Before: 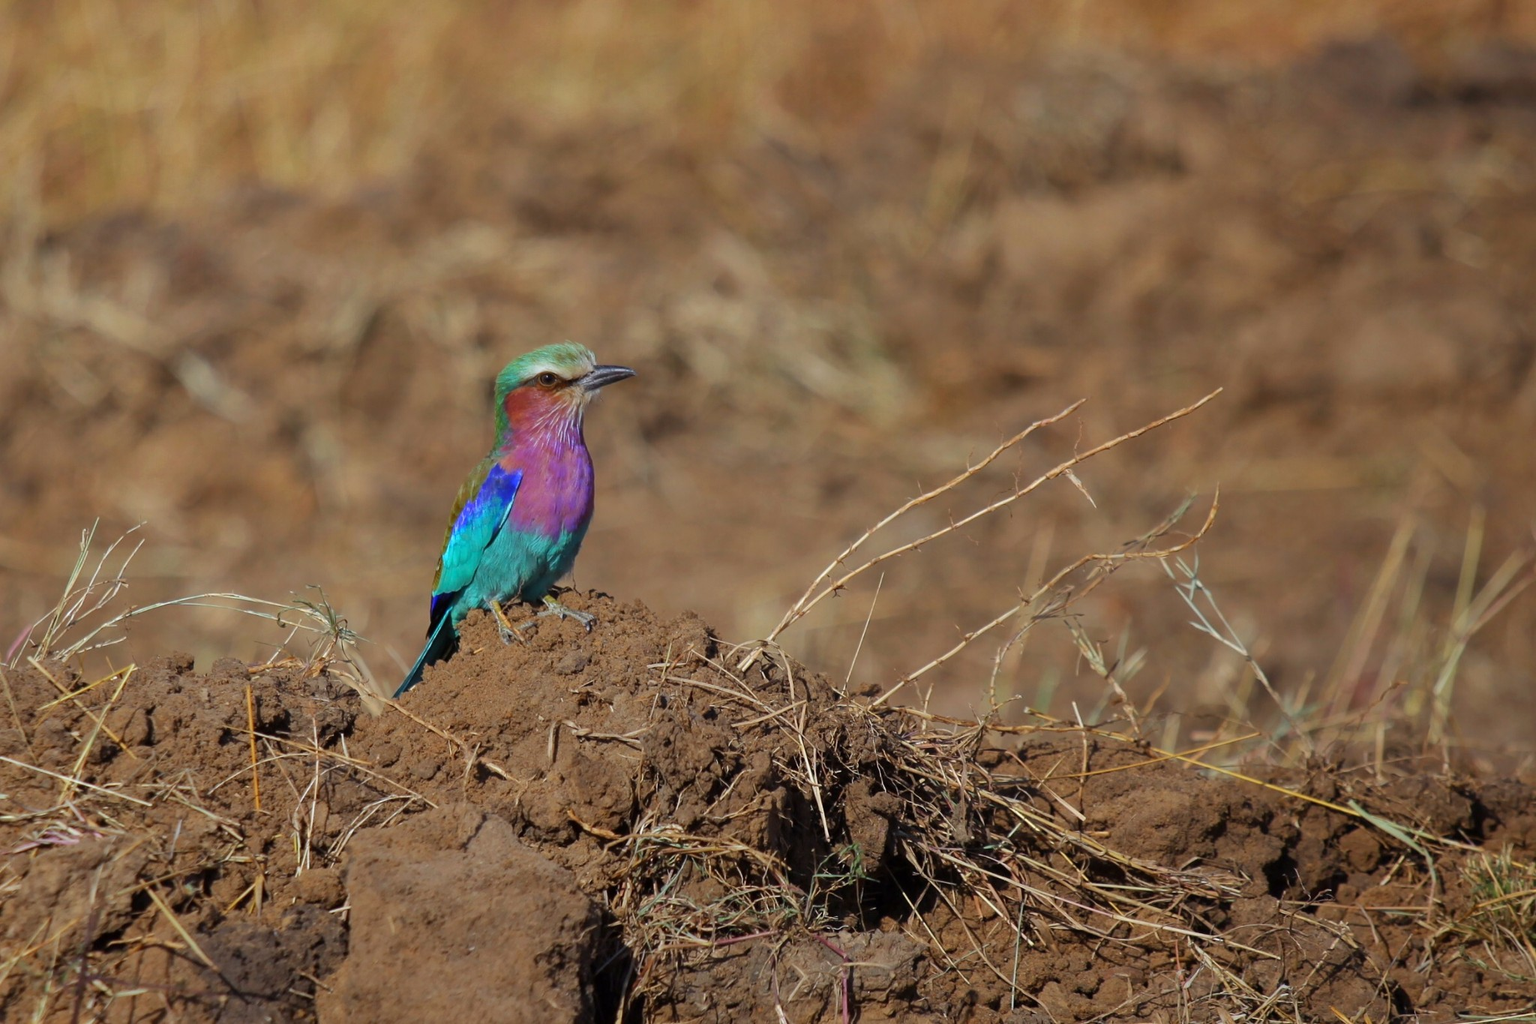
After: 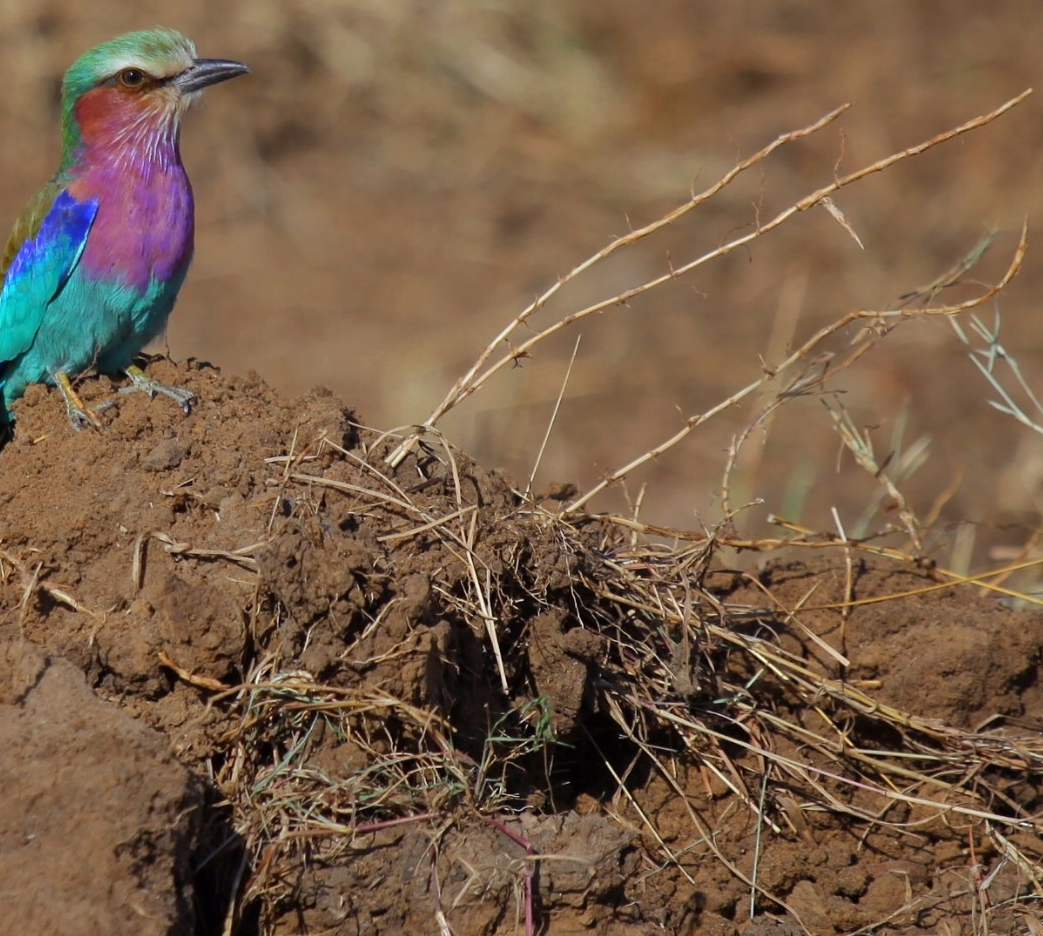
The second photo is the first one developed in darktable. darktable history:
crop and rotate: left 29.227%, top 31.411%, right 19.806%
